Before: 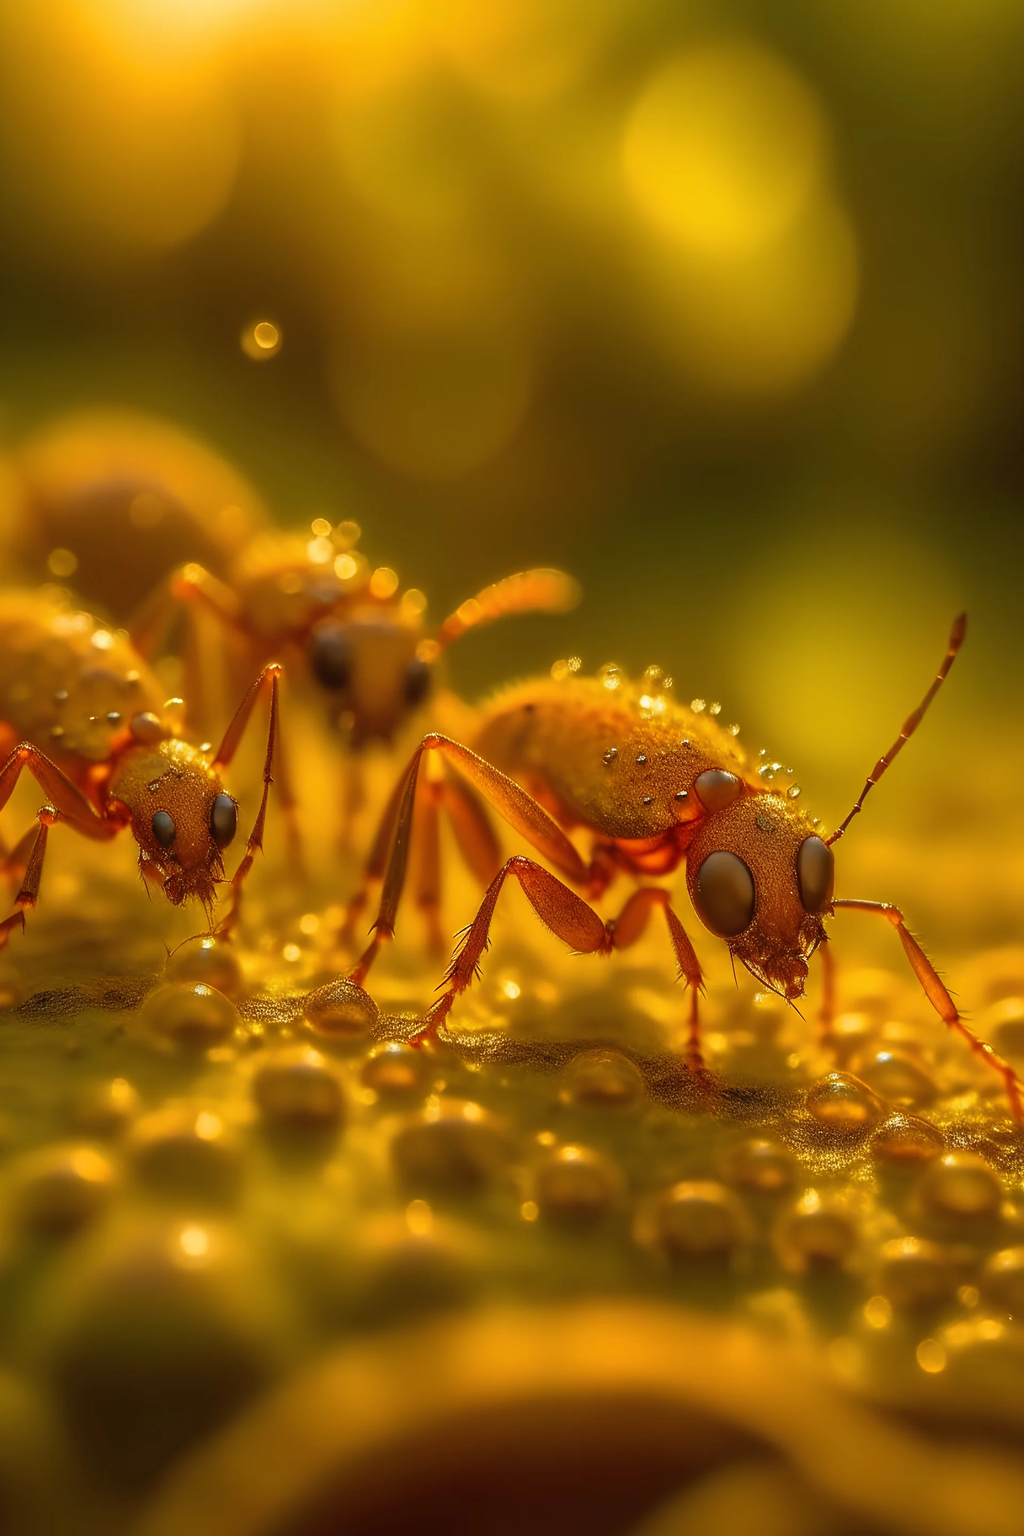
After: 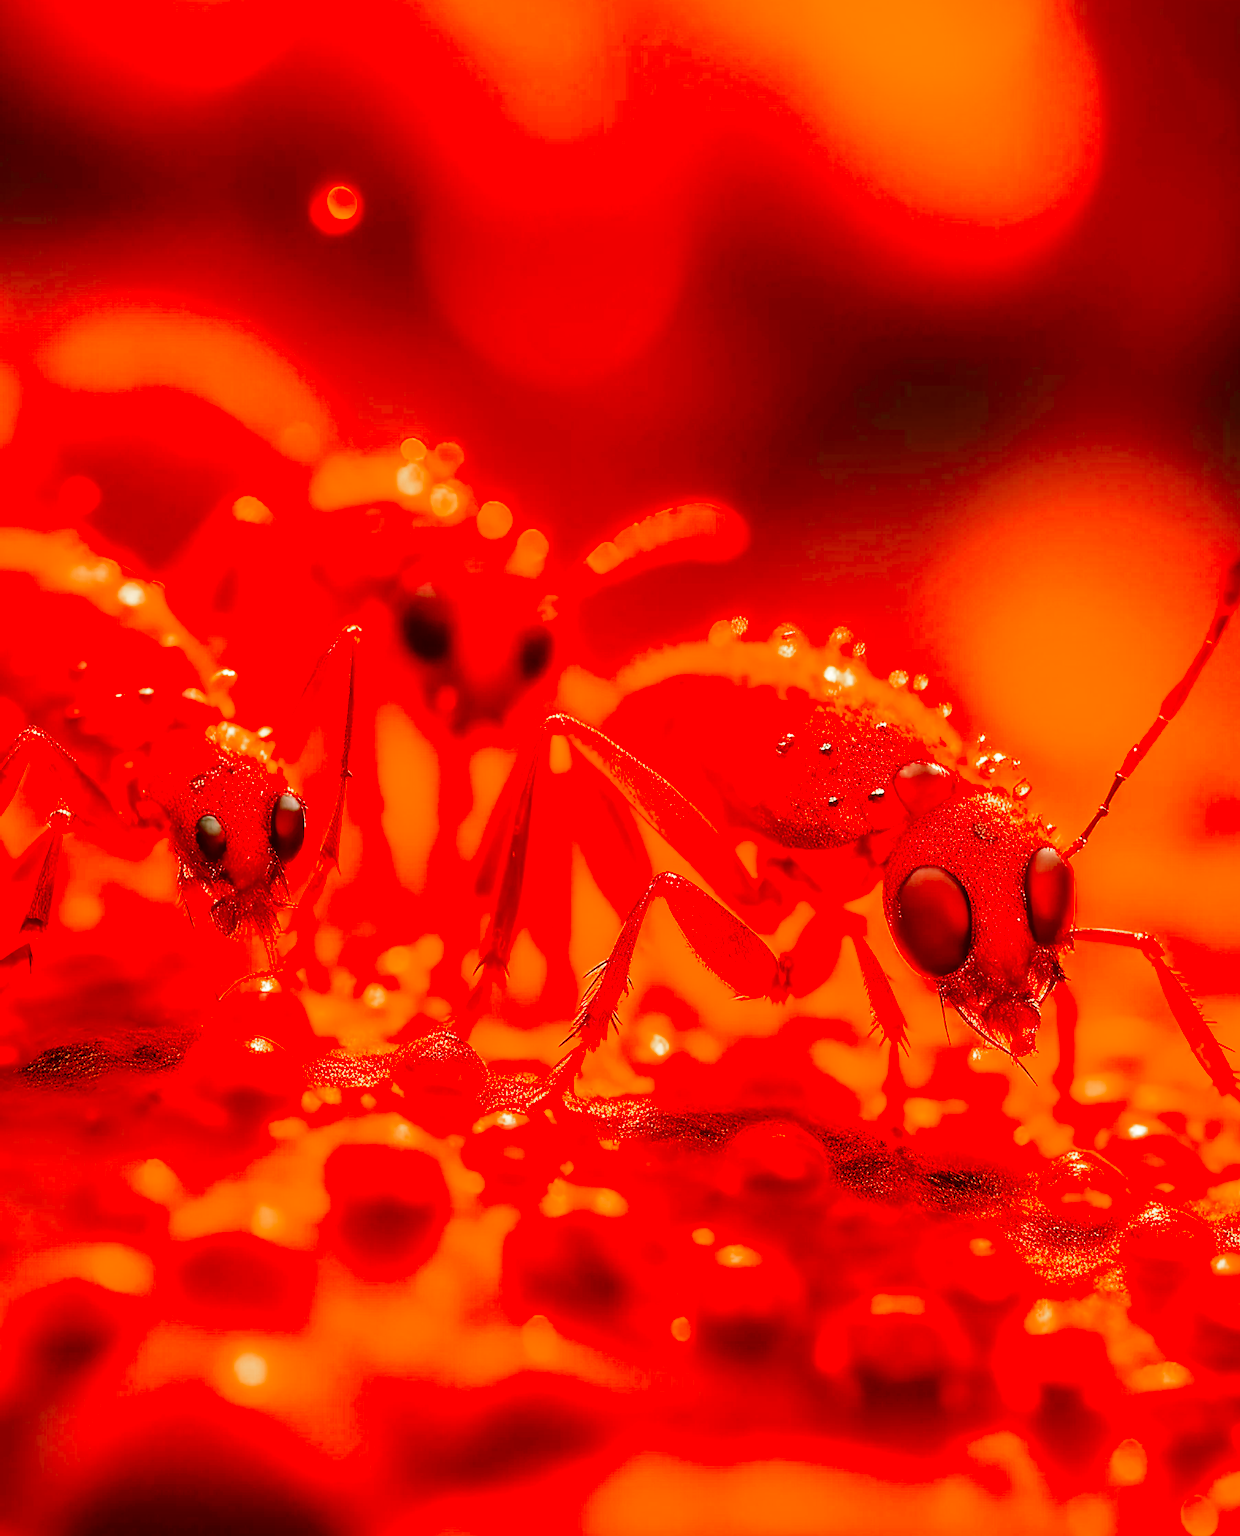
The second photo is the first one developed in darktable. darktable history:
base curve: curves: ch0 [(0, 0) (0.028, 0.03) (0.121, 0.232) (0.46, 0.748) (0.859, 0.968) (1, 1)], preserve colors none
crop and rotate: angle 0.028°, top 11.603%, right 5.814%, bottom 10.622%
sharpen: radius 1.835, amount 0.413, threshold 1.439
tone equalizer: -8 EV -0.753 EV, -7 EV -0.709 EV, -6 EV -0.633 EV, -5 EV -0.378 EV, -3 EV 0.385 EV, -2 EV 0.6 EV, -1 EV 0.694 EV, +0 EV 0.741 EV
contrast brightness saturation: contrast 0.261, brightness 0.025, saturation 0.866
color zones: curves: ch0 [(0, 0.299) (0.25, 0.383) (0.456, 0.352) (0.736, 0.571)]; ch1 [(0, 0.63) (0.151, 0.568) (0.254, 0.416) (0.47, 0.558) (0.732, 0.37) (0.909, 0.492)]; ch2 [(0.004, 0.604) (0.158, 0.443) (0.257, 0.403) (0.761, 0.468)]
